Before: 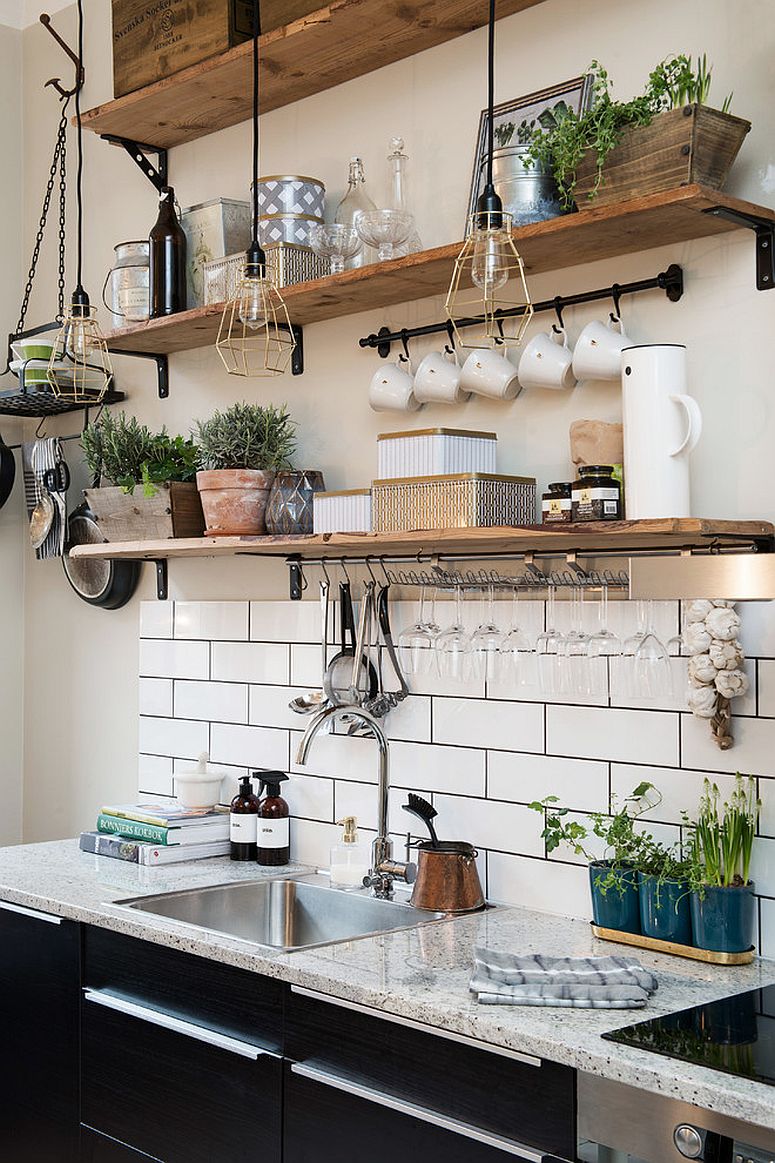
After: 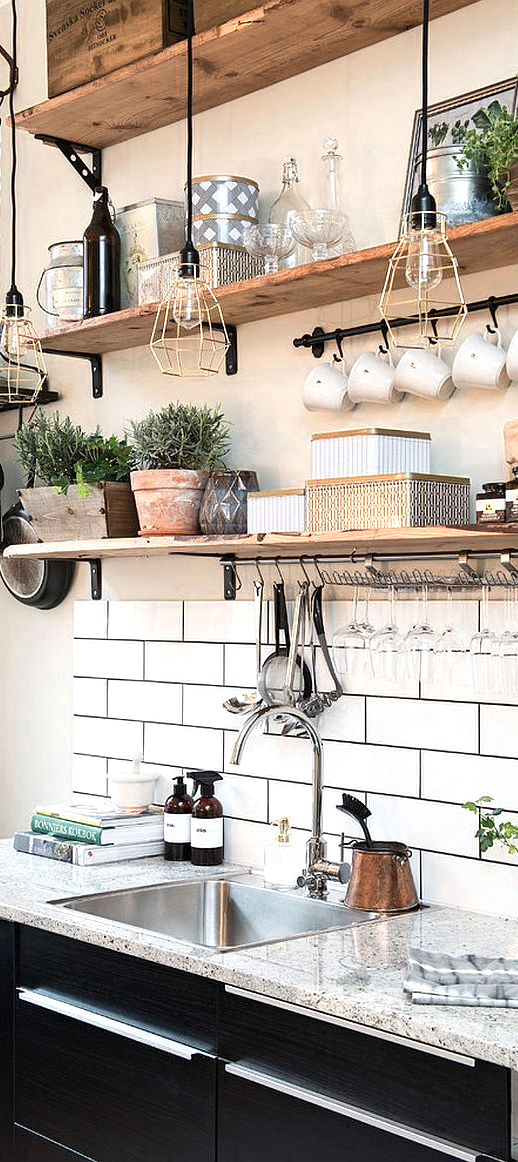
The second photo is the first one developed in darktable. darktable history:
exposure: exposure 0.402 EV, compensate highlight preservation false
color zones: curves: ch0 [(0.018, 0.548) (0.224, 0.64) (0.425, 0.447) (0.675, 0.575) (0.732, 0.579)]; ch1 [(0.066, 0.487) (0.25, 0.5) (0.404, 0.43) (0.75, 0.421) (0.956, 0.421)]; ch2 [(0.044, 0.561) (0.215, 0.465) (0.399, 0.544) (0.465, 0.548) (0.614, 0.447) (0.724, 0.43) (0.882, 0.623) (0.956, 0.632)]
crop and rotate: left 8.576%, right 24.476%
